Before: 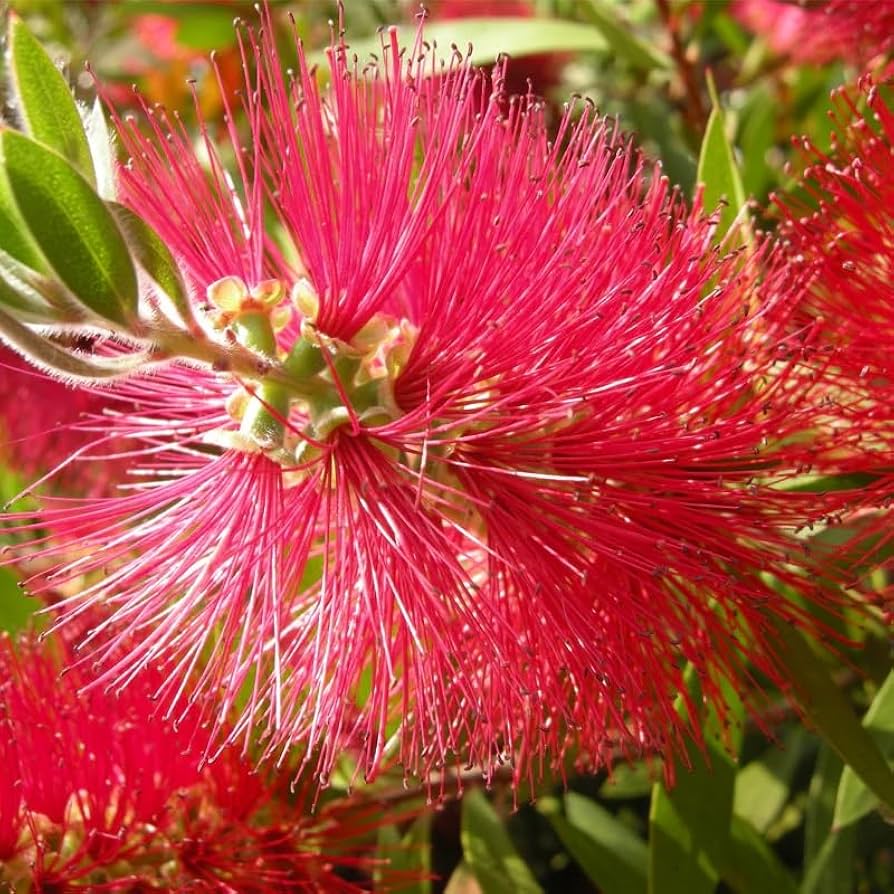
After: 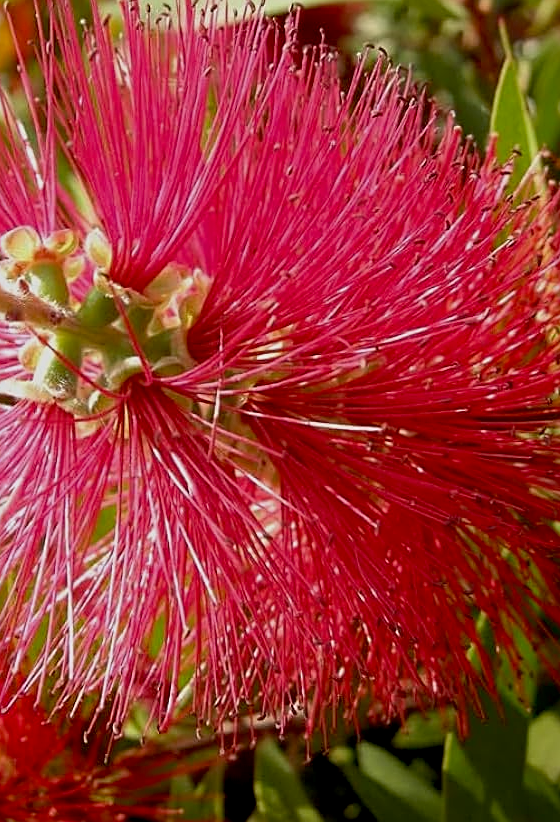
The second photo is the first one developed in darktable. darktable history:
exposure: black level correction 0.011, exposure -0.471 EV, compensate highlight preservation false
crop and rotate: left 23.235%, top 5.622%, right 14.103%, bottom 2.324%
sharpen: on, module defaults
